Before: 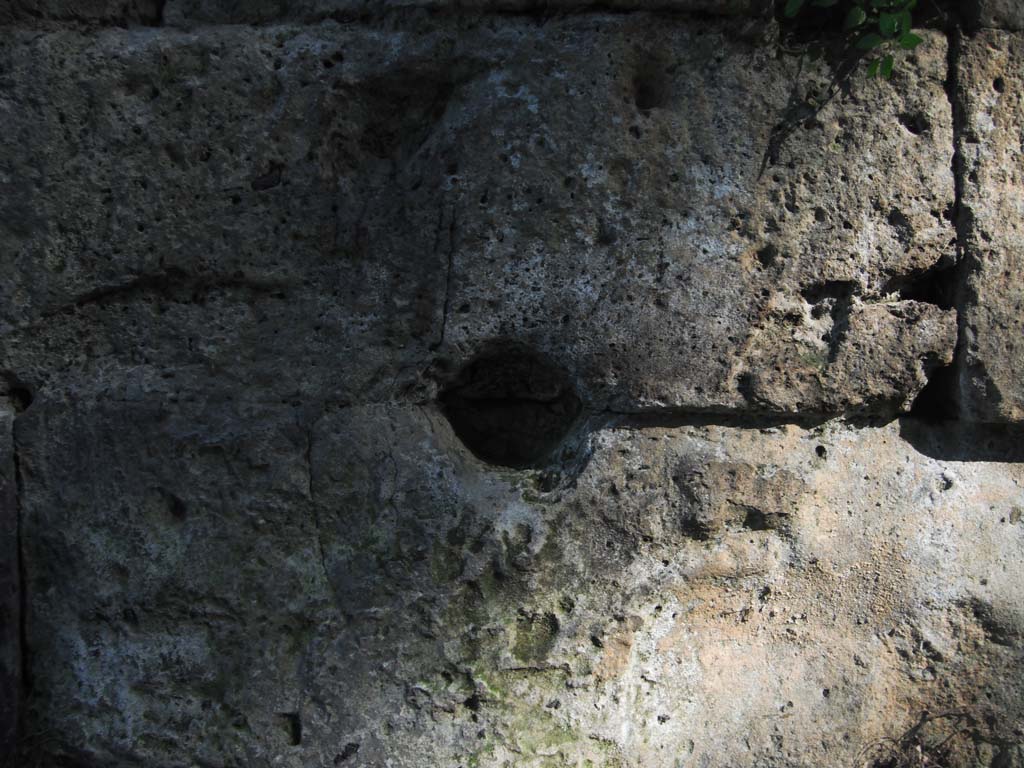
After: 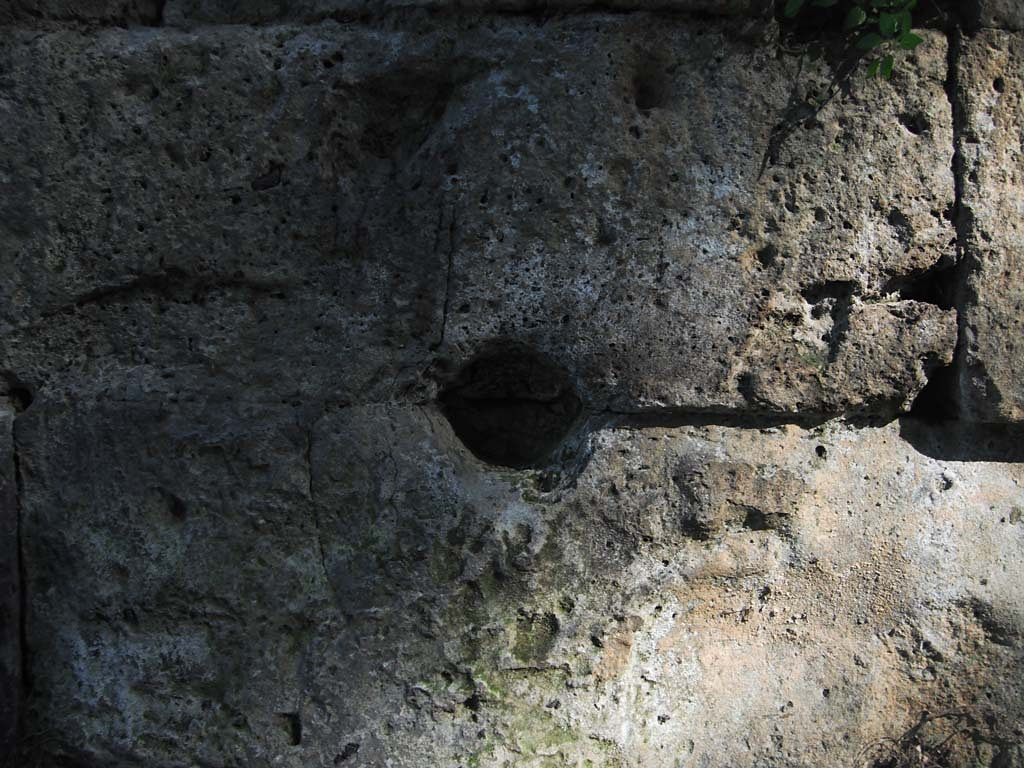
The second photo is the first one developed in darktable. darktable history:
sharpen: radius 1.248, amount 0.288, threshold 0.211
